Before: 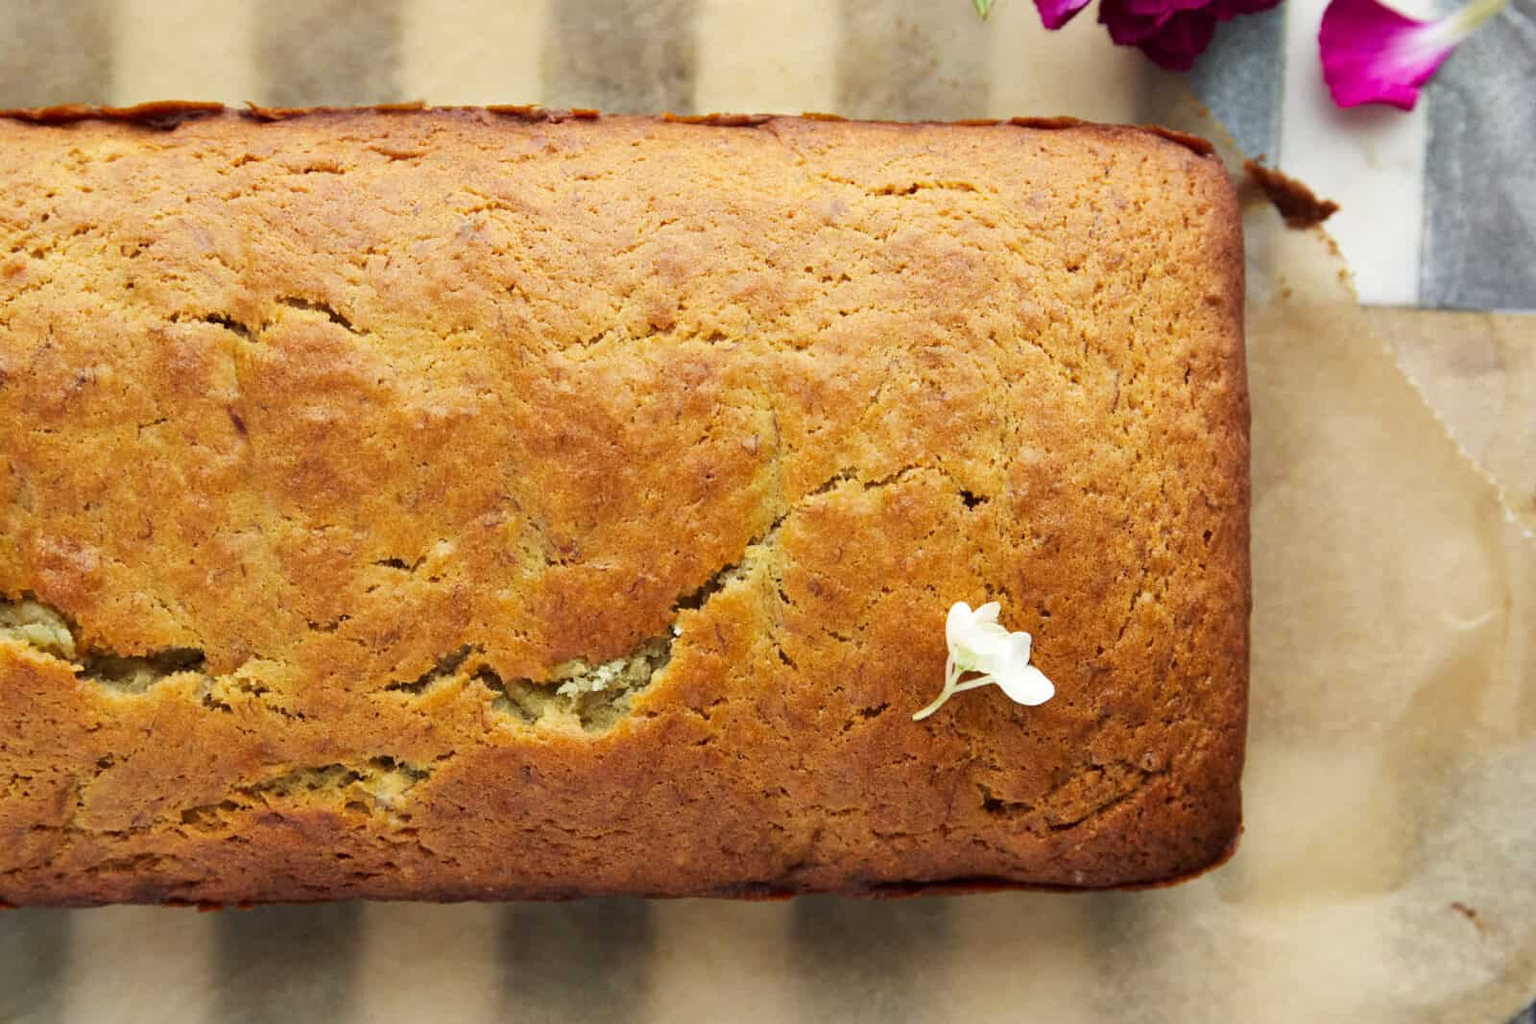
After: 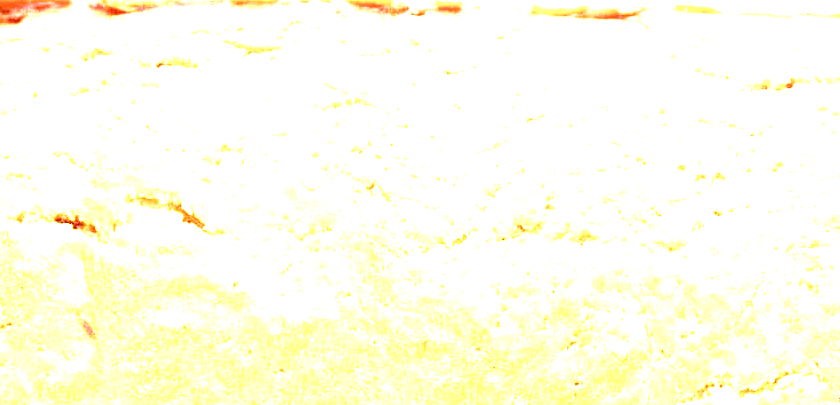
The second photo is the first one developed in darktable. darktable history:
crop: left 10.088%, top 10.647%, right 36.659%, bottom 51.054%
exposure: black level correction 0, exposure 3.937 EV, compensate exposure bias true, compensate highlight preservation false
tone equalizer: edges refinement/feathering 500, mask exposure compensation -1.57 EV, preserve details no
tone curve: curves: ch0 [(0, 0) (0.003, 0.004) (0.011, 0.015) (0.025, 0.033) (0.044, 0.058) (0.069, 0.091) (0.1, 0.131) (0.136, 0.178) (0.177, 0.232) (0.224, 0.294) (0.277, 0.362) (0.335, 0.434) (0.399, 0.512) (0.468, 0.582) (0.543, 0.646) (0.623, 0.713) (0.709, 0.783) (0.801, 0.876) (0.898, 0.938) (1, 1)], preserve colors none
